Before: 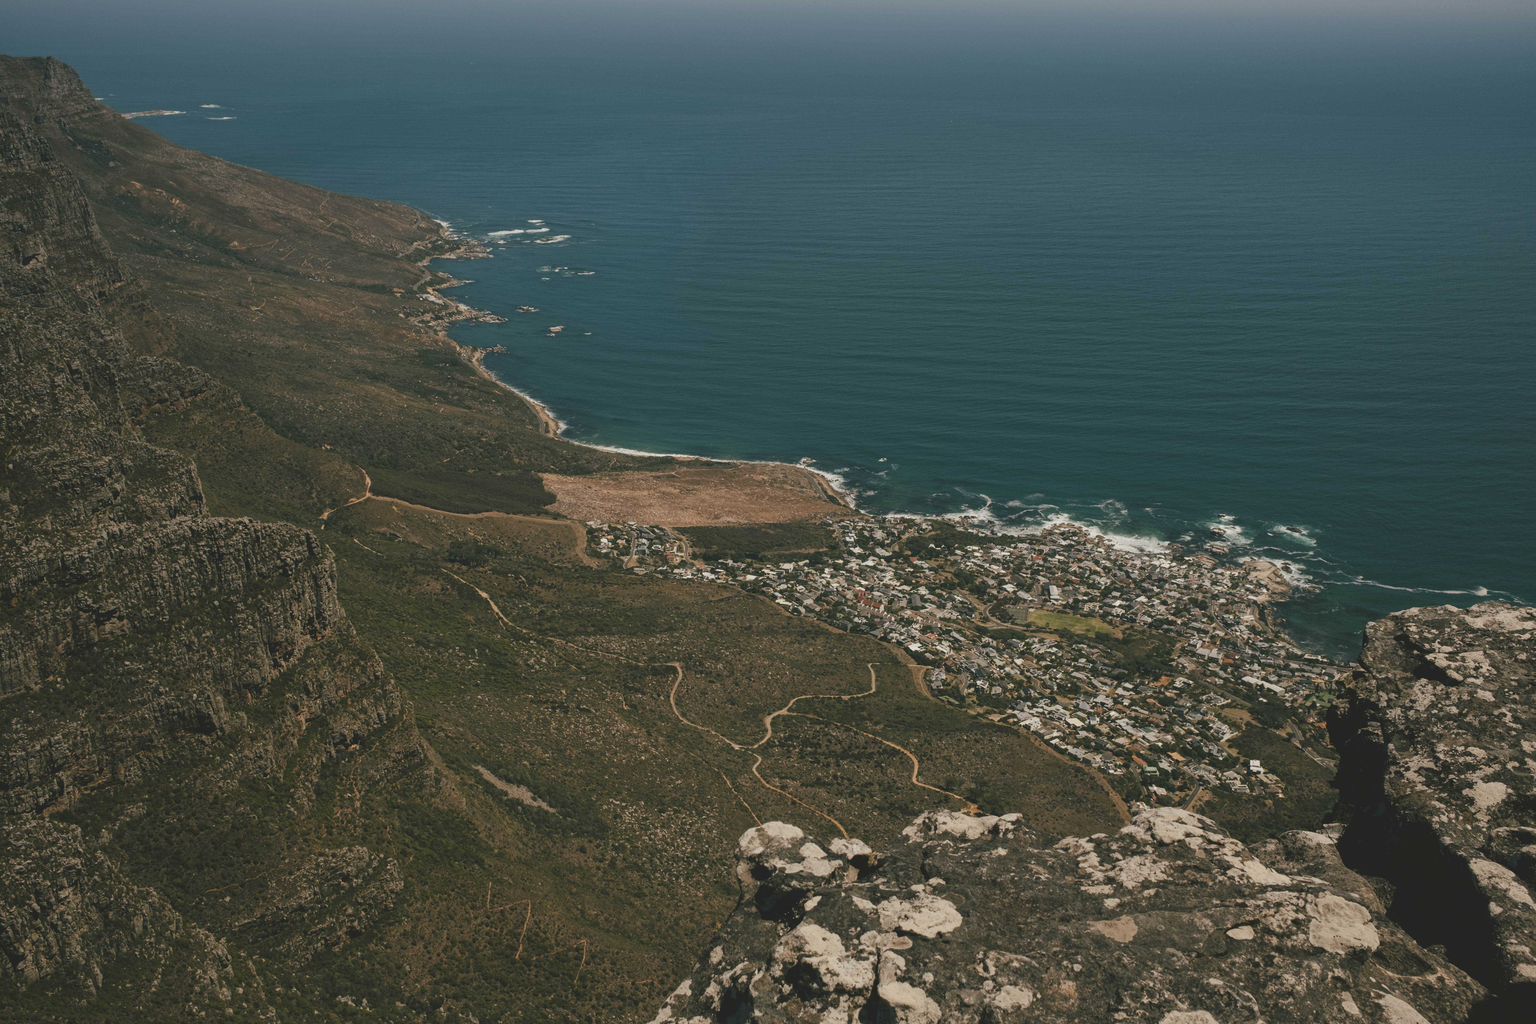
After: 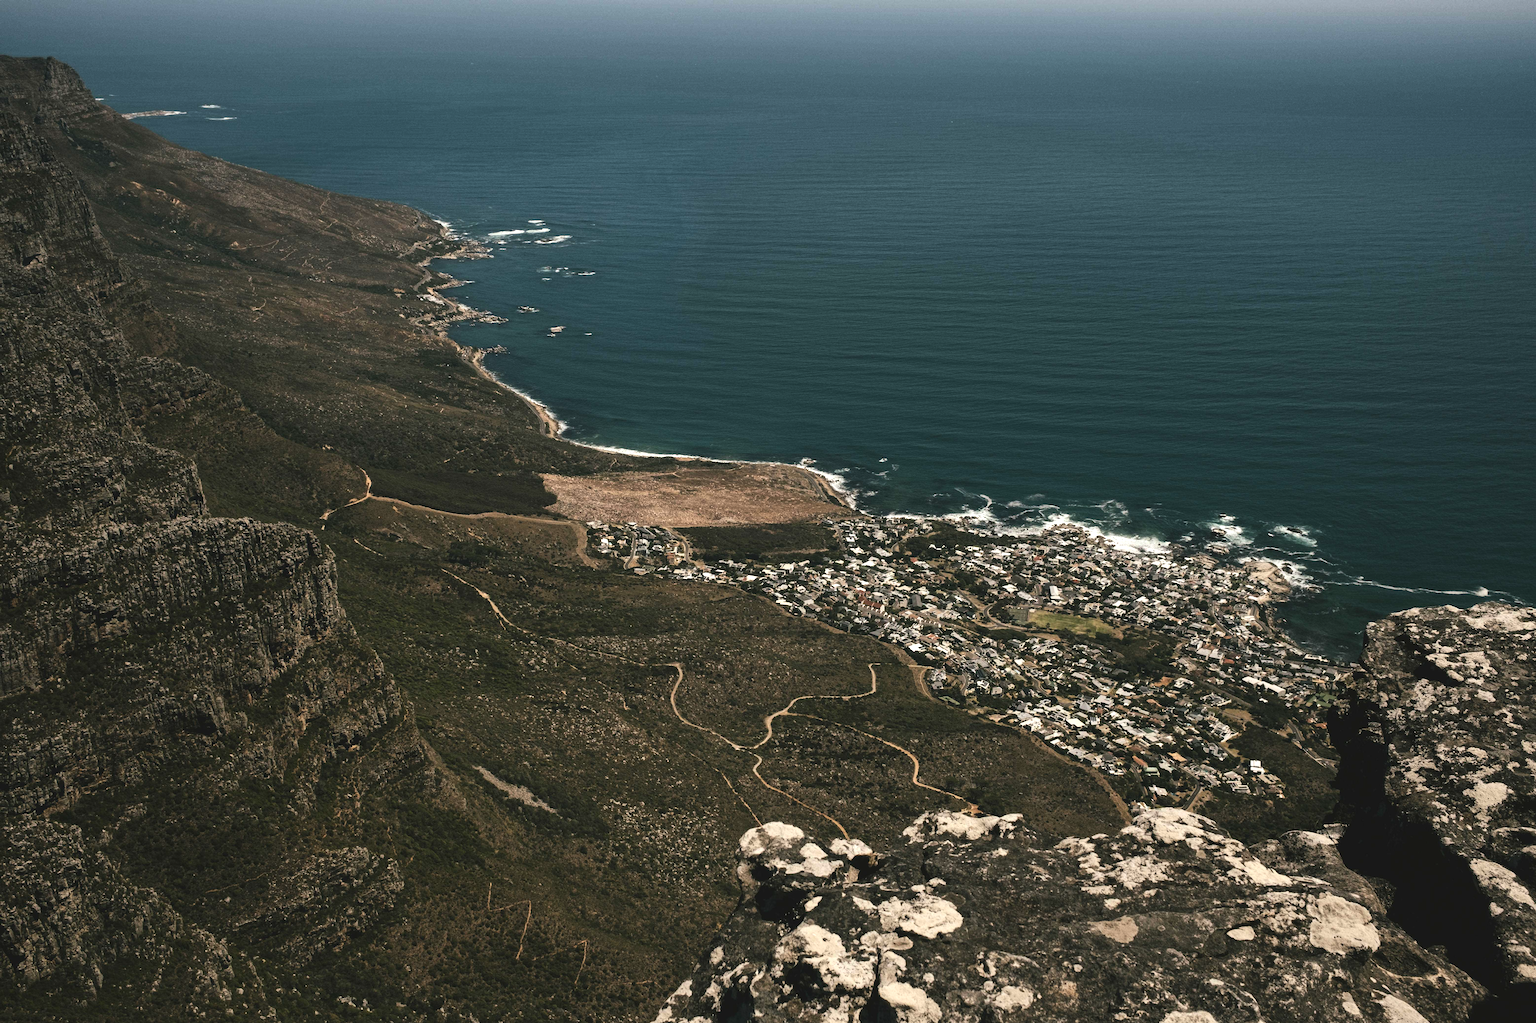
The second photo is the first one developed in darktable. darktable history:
tone equalizer: -8 EV -1.08 EV, -7 EV -1.01 EV, -6 EV -0.867 EV, -5 EV -0.578 EV, -3 EV 0.578 EV, -2 EV 0.867 EV, -1 EV 1.01 EV, +0 EV 1.08 EV, edges refinement/feathering 500, mask exposure compensation -1.57 EV, preserve details no
